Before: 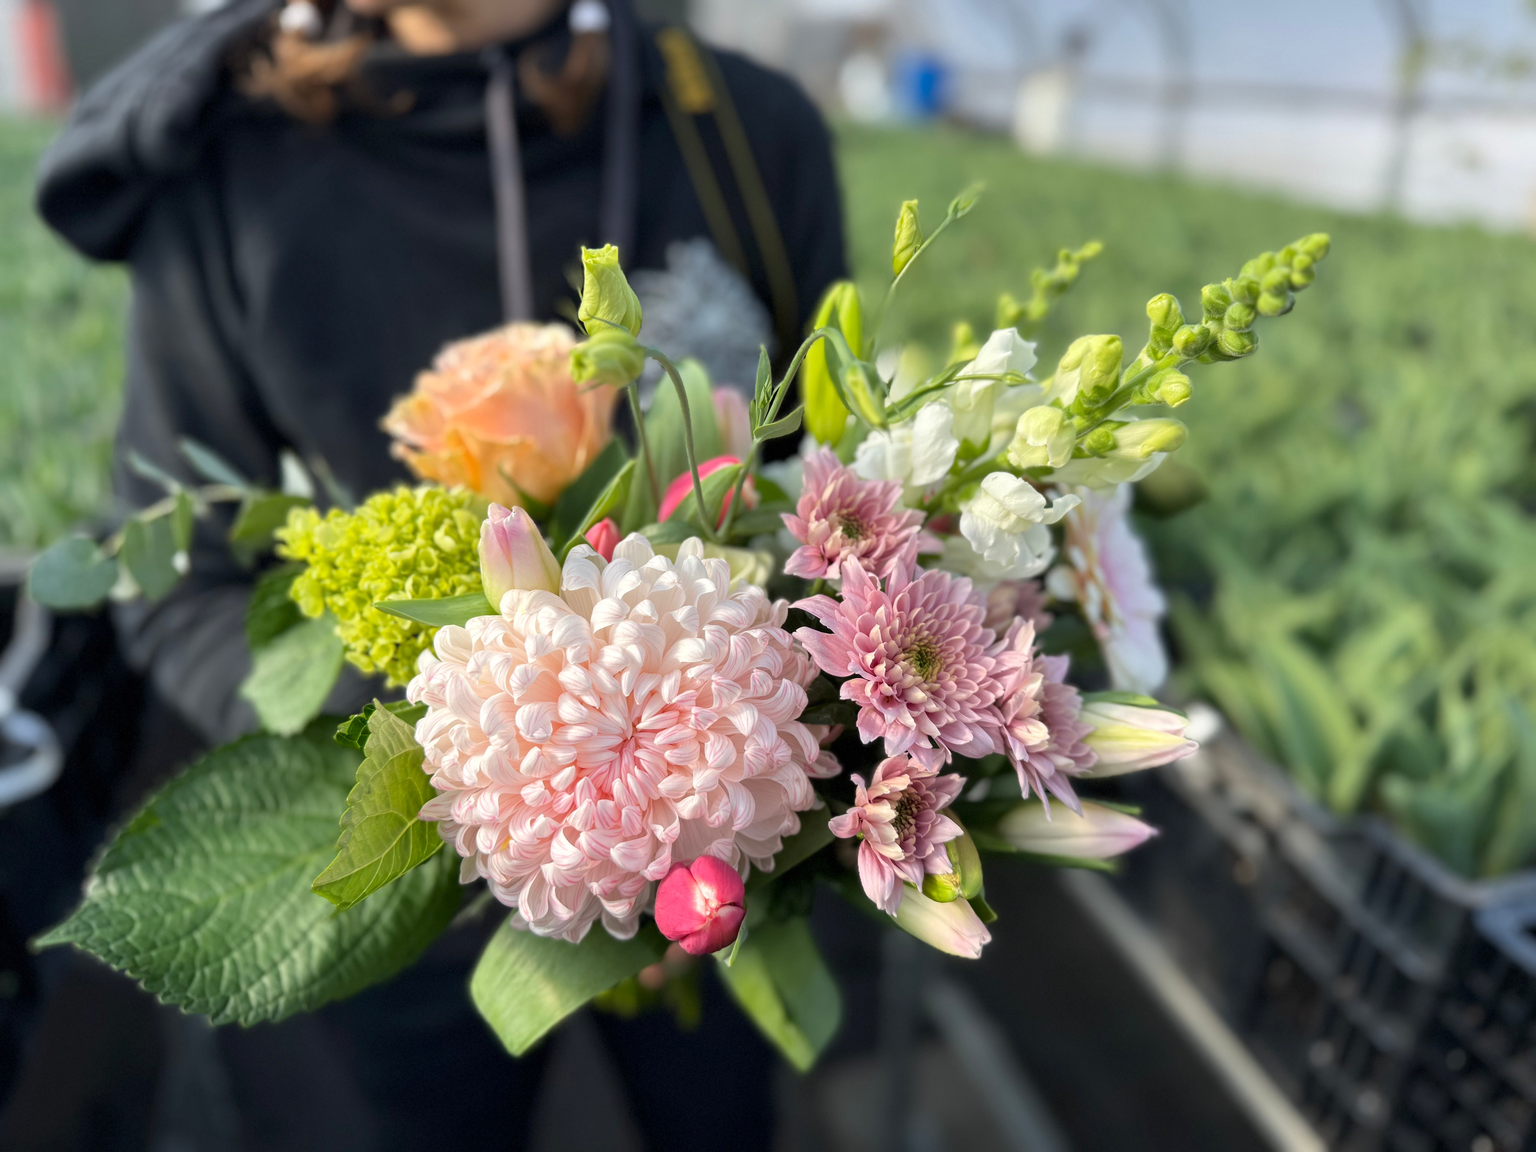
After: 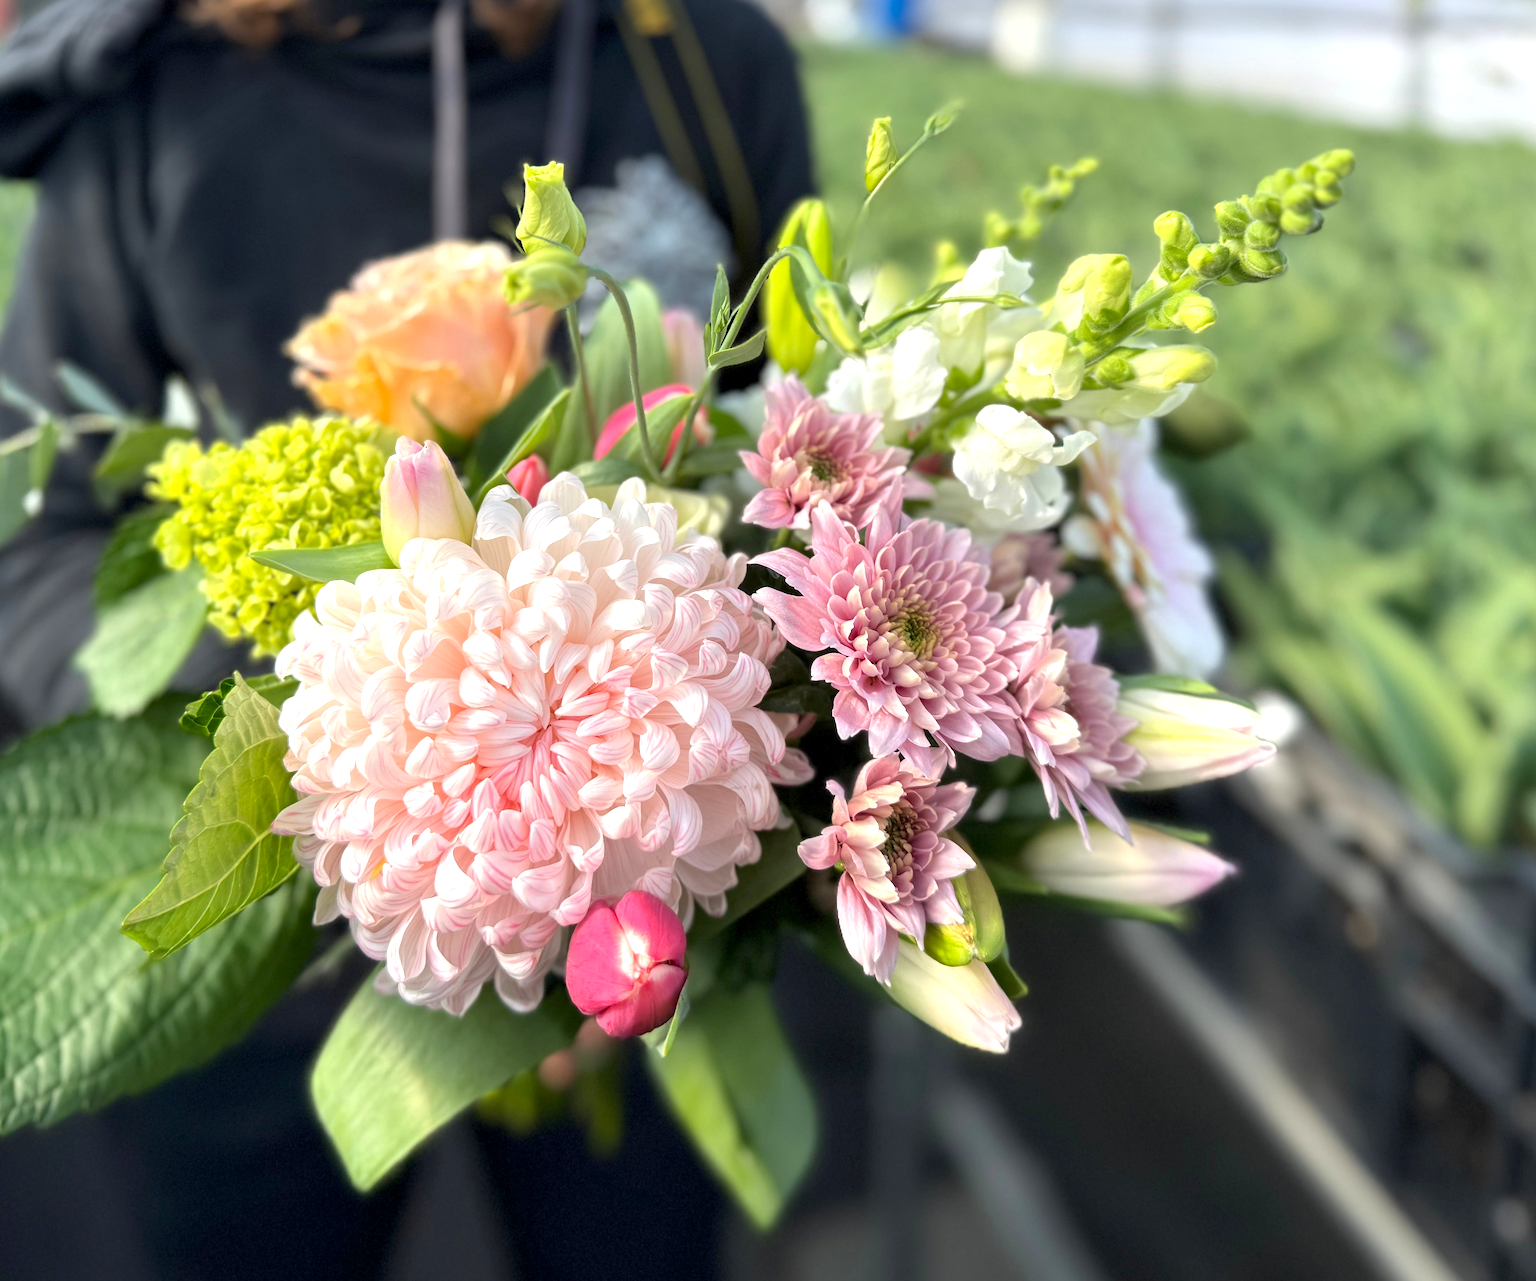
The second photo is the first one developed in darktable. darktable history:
rotate and perspective: rotation 0.72°, lens shift (vertical) -0.352, lens shift (horizontal) -0.051, crop left 0.152, crop right 0.859, crop top 0.019, crop bottom 0.964
color balance rgb: global vibrance 1%, saturation formula JzAzBz (2021)
exposure: black level correction 0.001, exposure 0.5 EV, compensate exposure bias true, compensate highlight preservation false
crop: left 1.964%, top 3.251%, right 1.122%, bottom 4.933%
